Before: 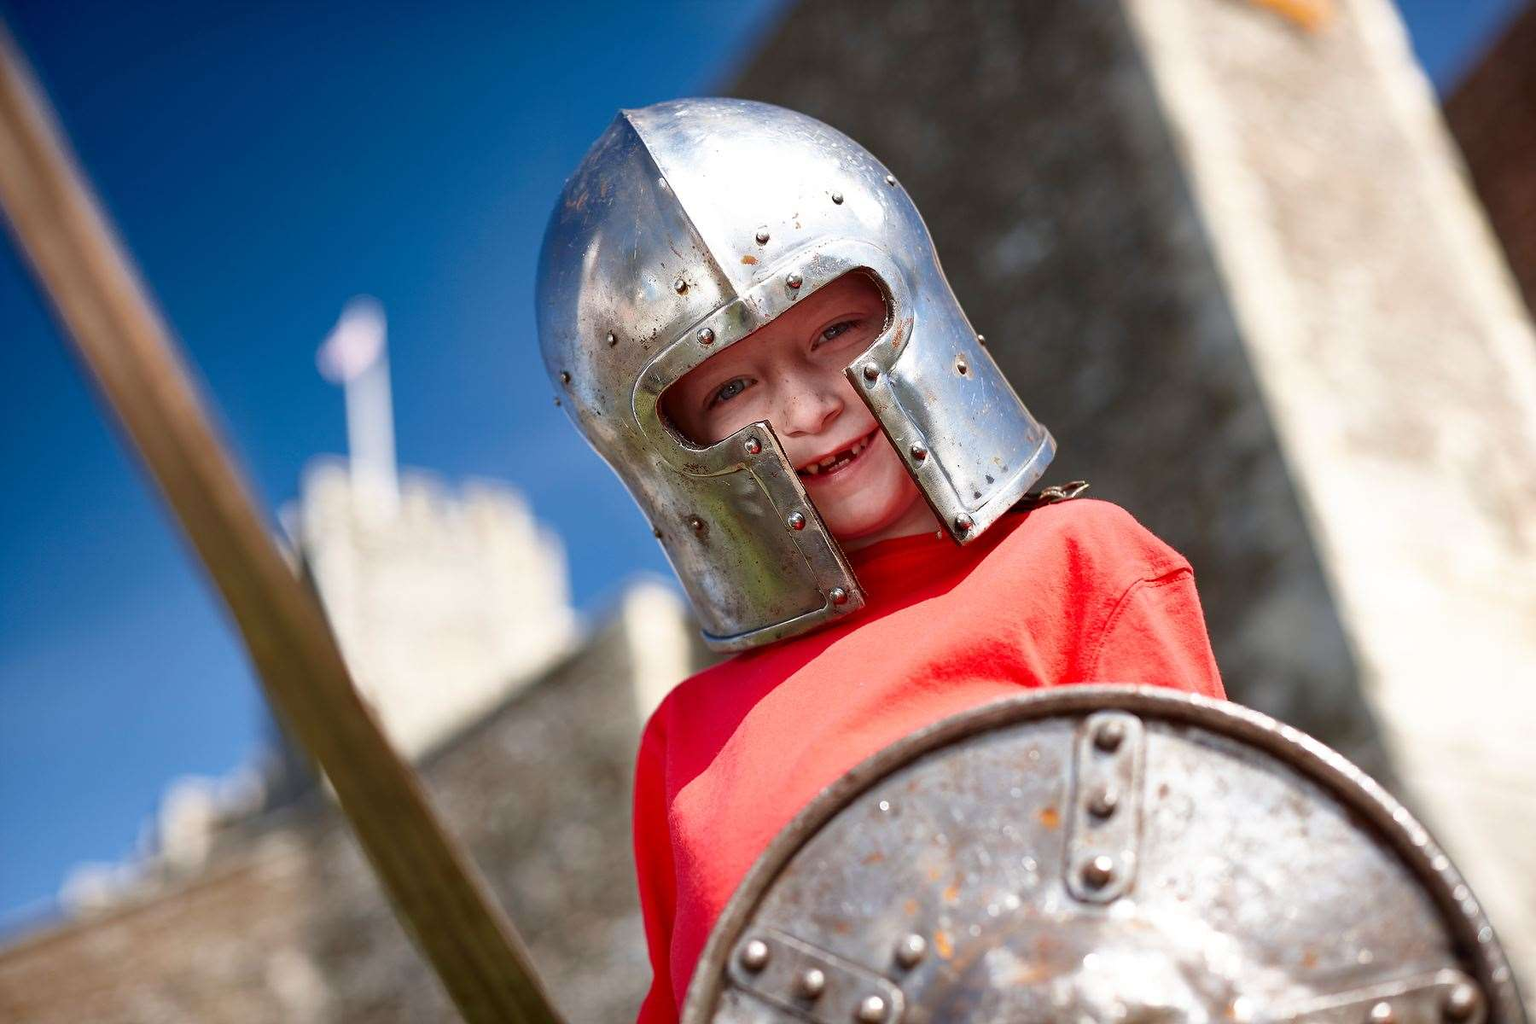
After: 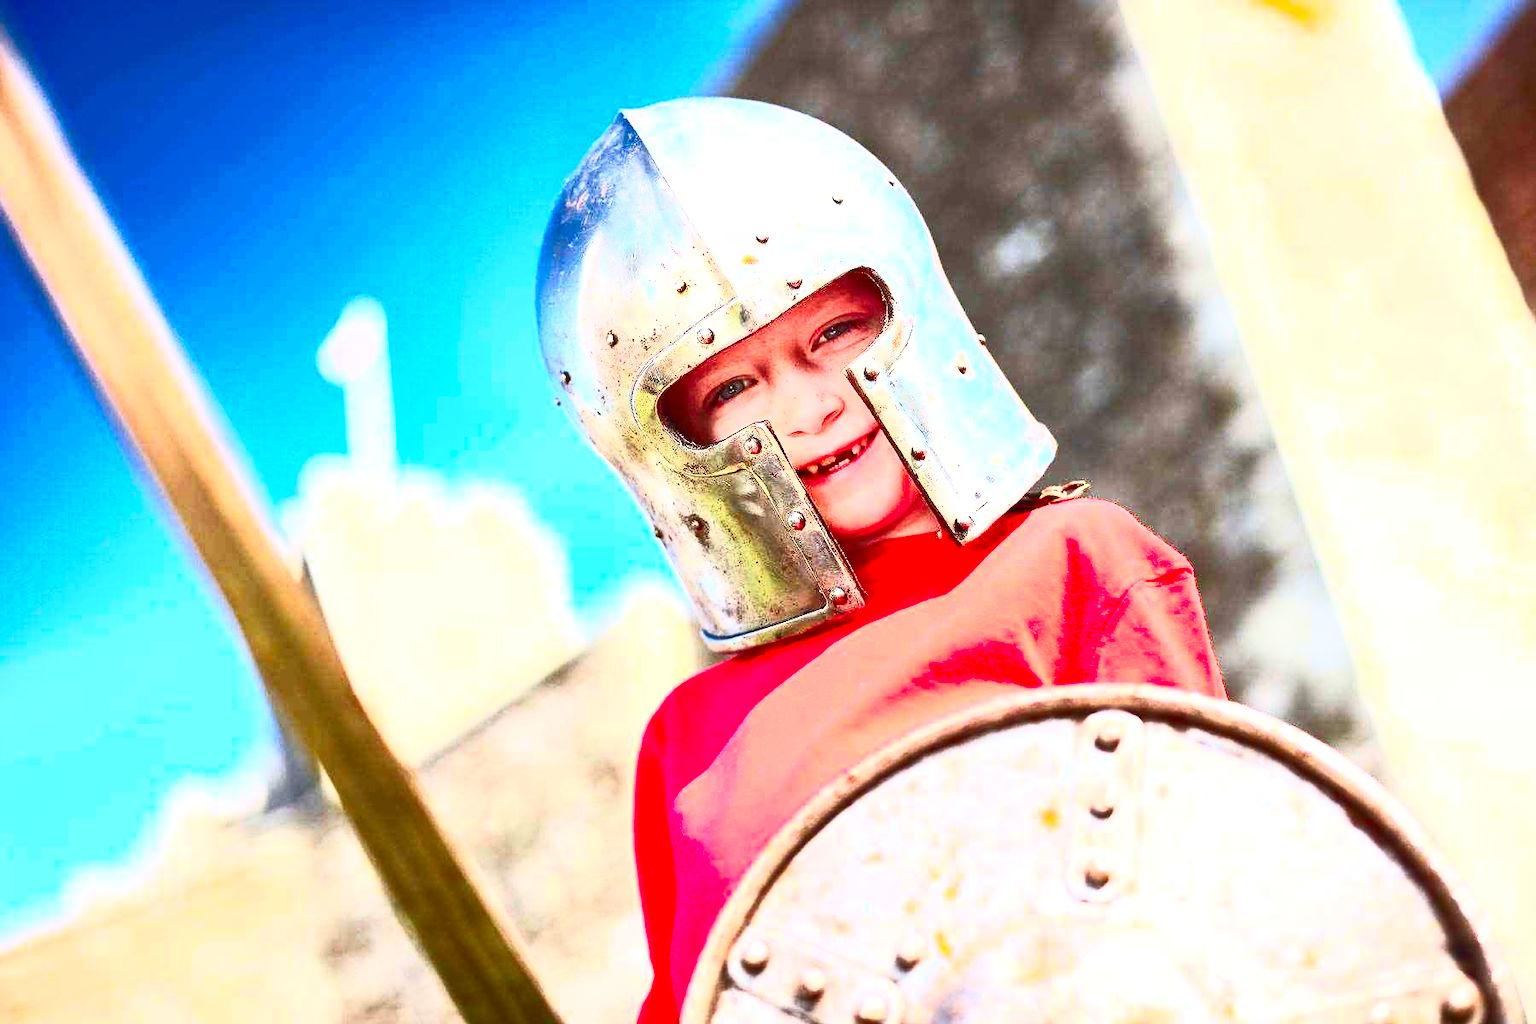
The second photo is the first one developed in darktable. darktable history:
contrast brightness saturation: contrast 0.846, brightness 0.604, saturation 0.587
exposure: exposure 1.147 EV, compensate exposure bias true, compensate highlight preservation false
